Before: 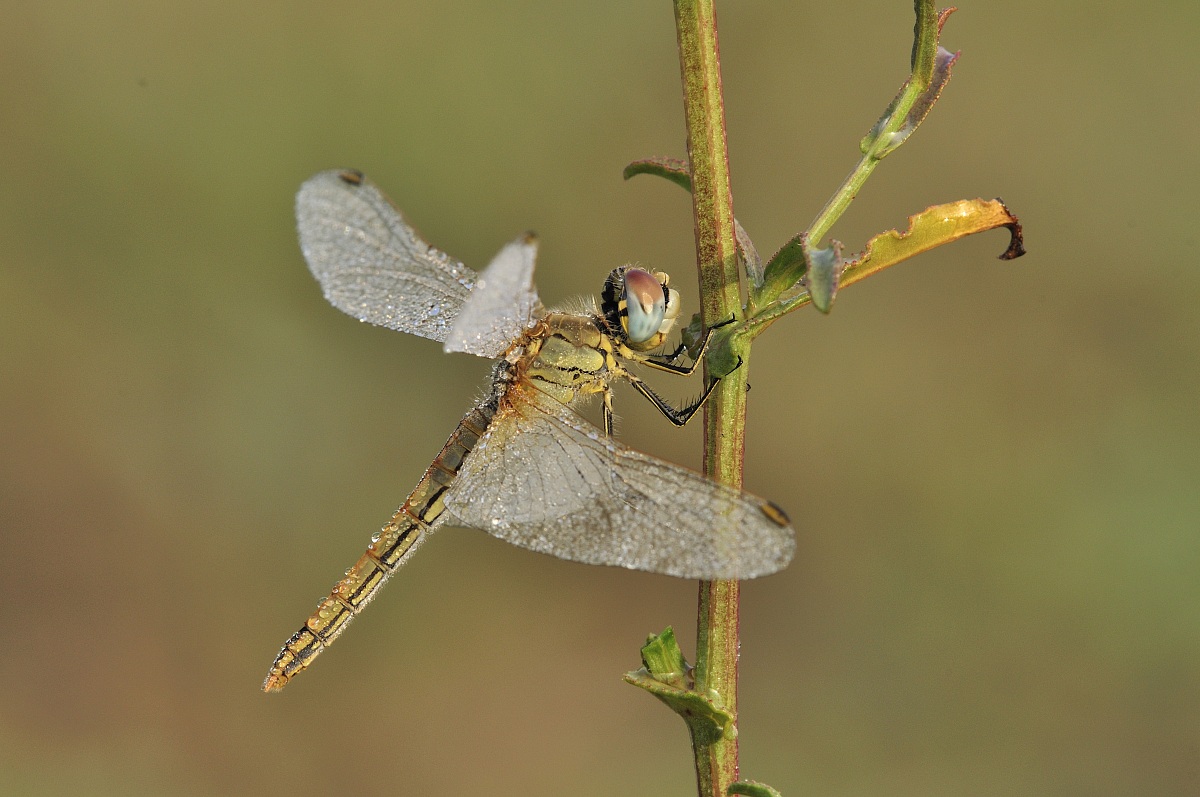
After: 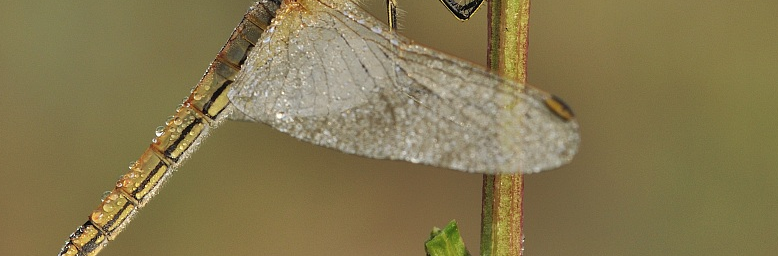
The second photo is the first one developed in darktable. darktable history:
crop: left 18.035%, top 51.006%, right 17.091%, bottom 16.843%
